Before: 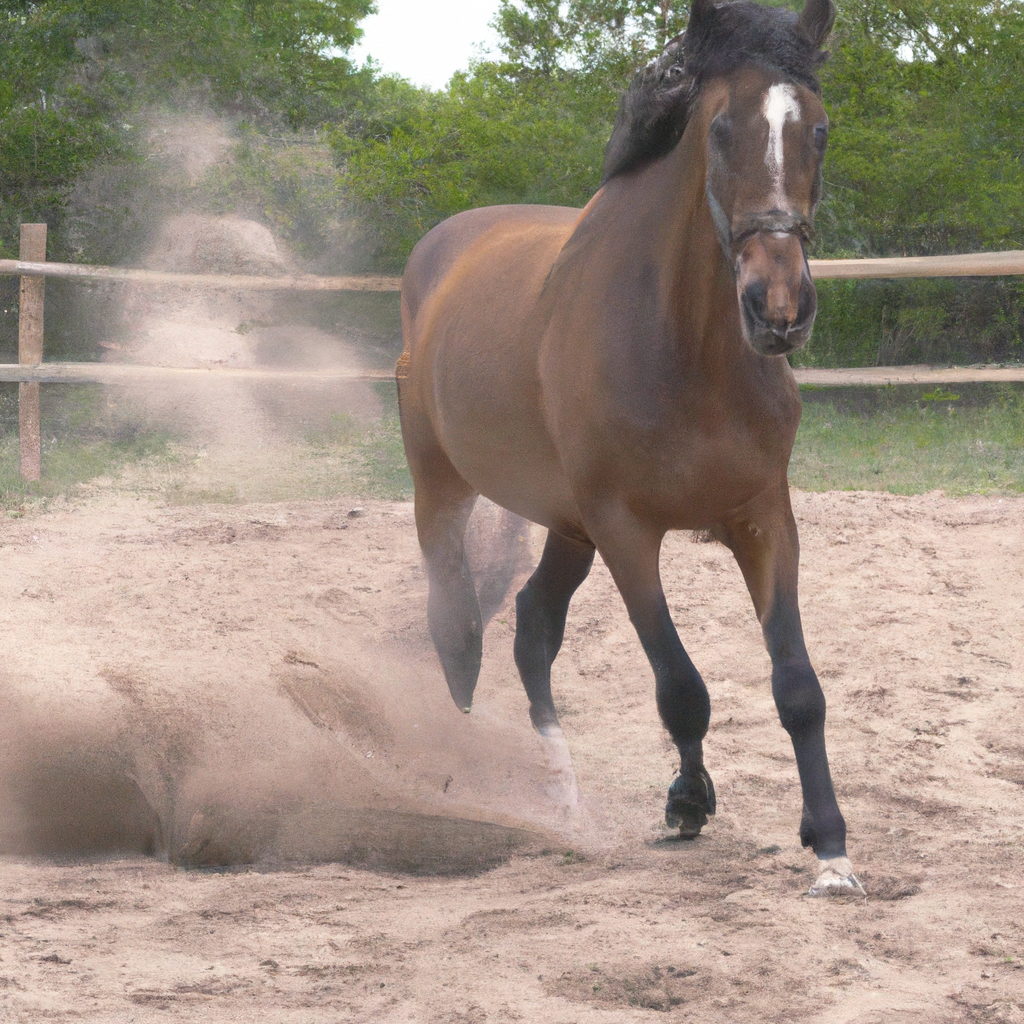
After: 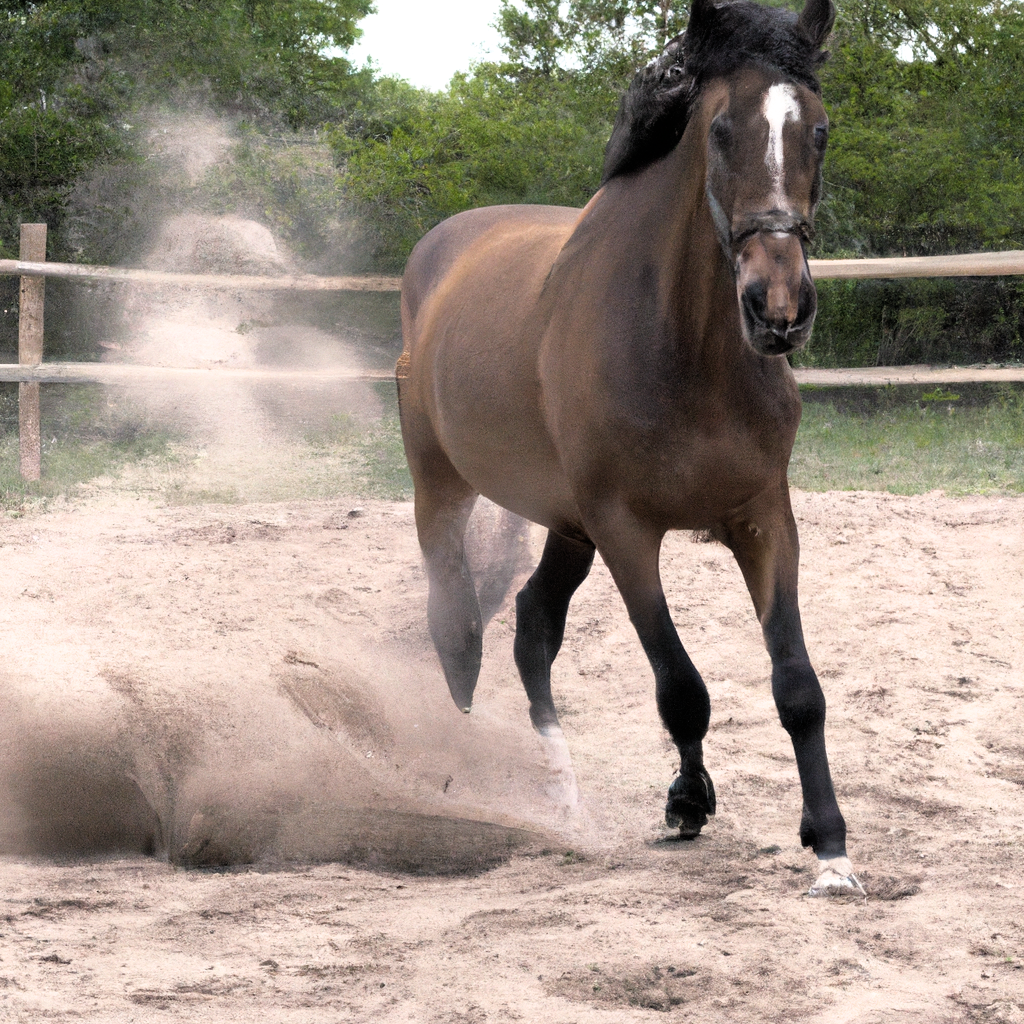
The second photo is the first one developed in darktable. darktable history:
filmic rgb: black relative exposure -3.63 EV, white relative exposure 2.16 EV, hardness 3.62
exposure: exposure -0.153 EV, compensate highlight preservation false
